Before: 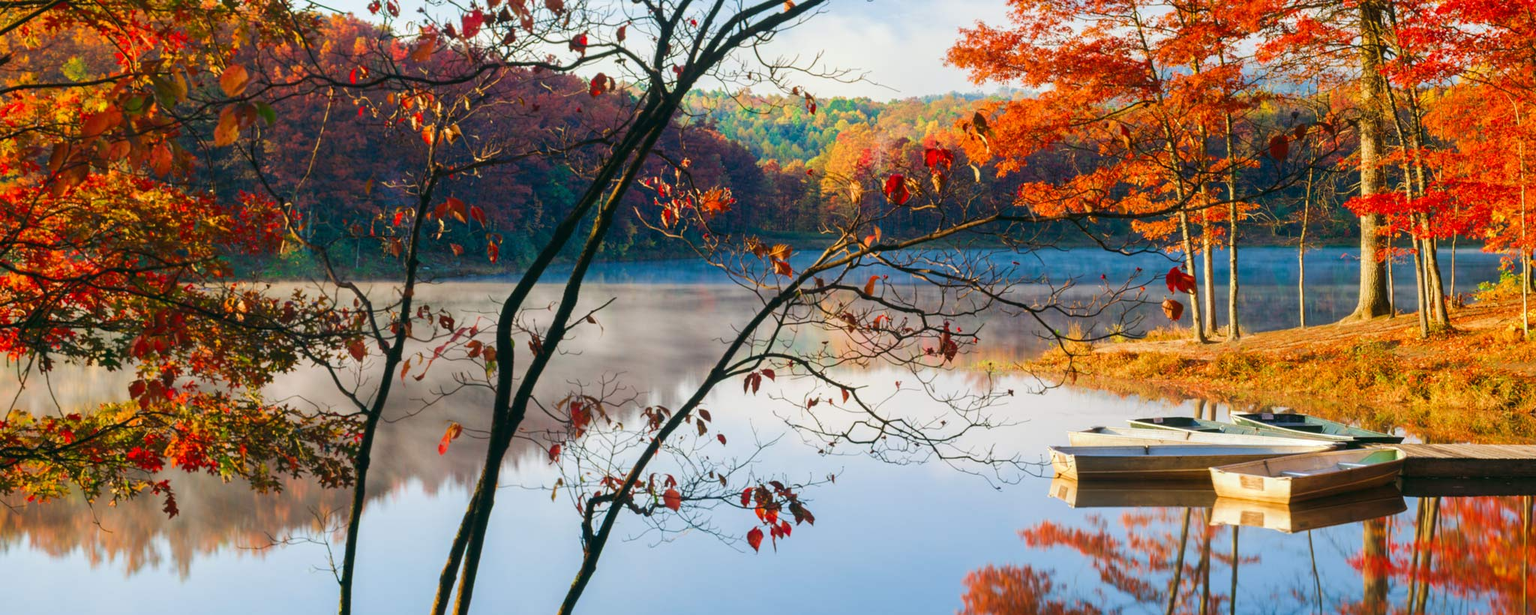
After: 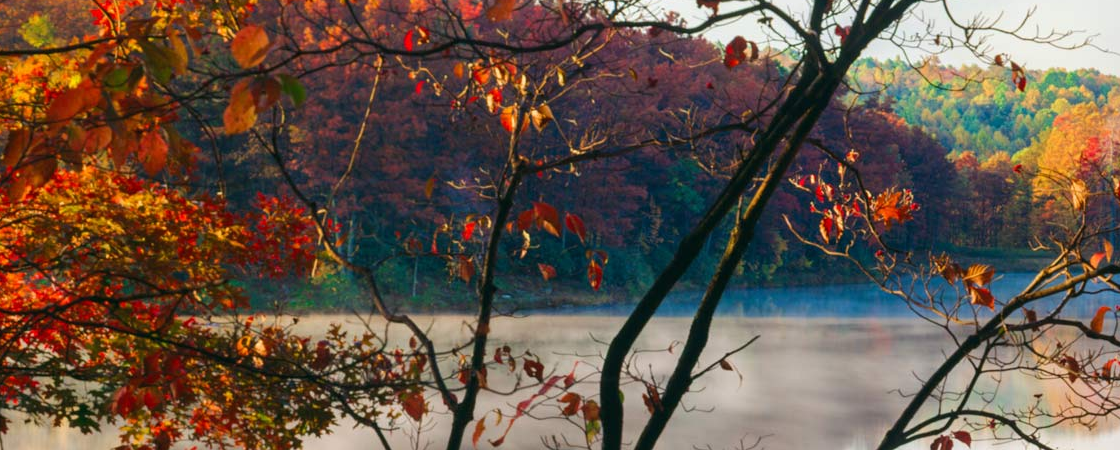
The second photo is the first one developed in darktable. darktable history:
crop and rotate: left 3.047%, top 7.509%, right 42.236%, bottom 37.598%
